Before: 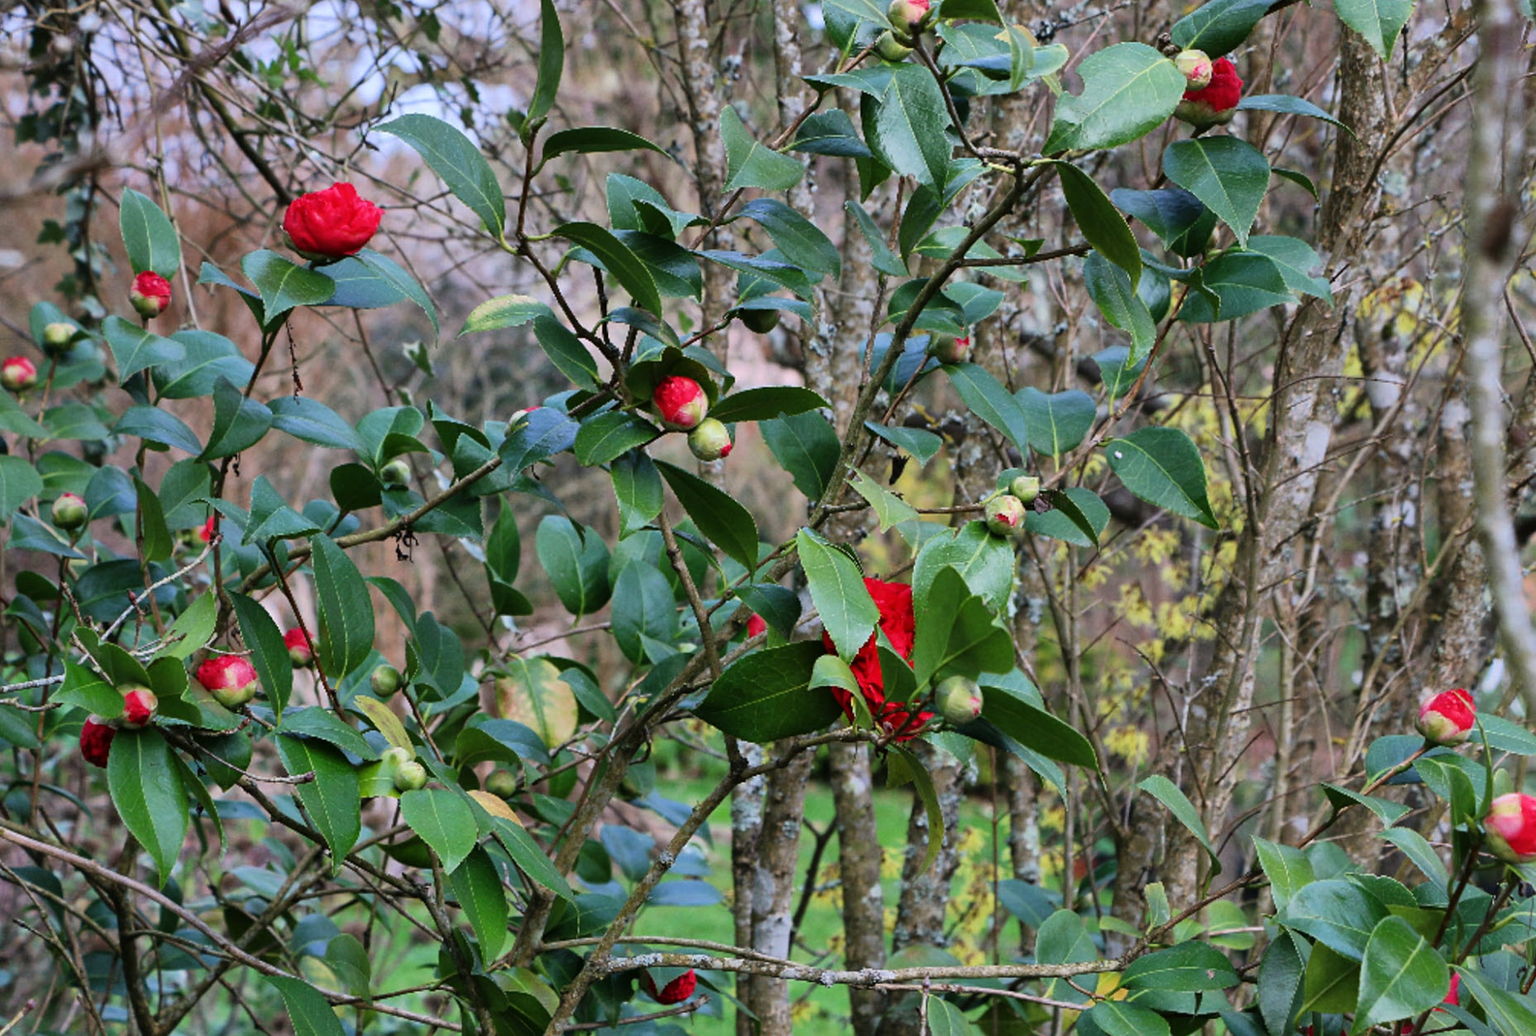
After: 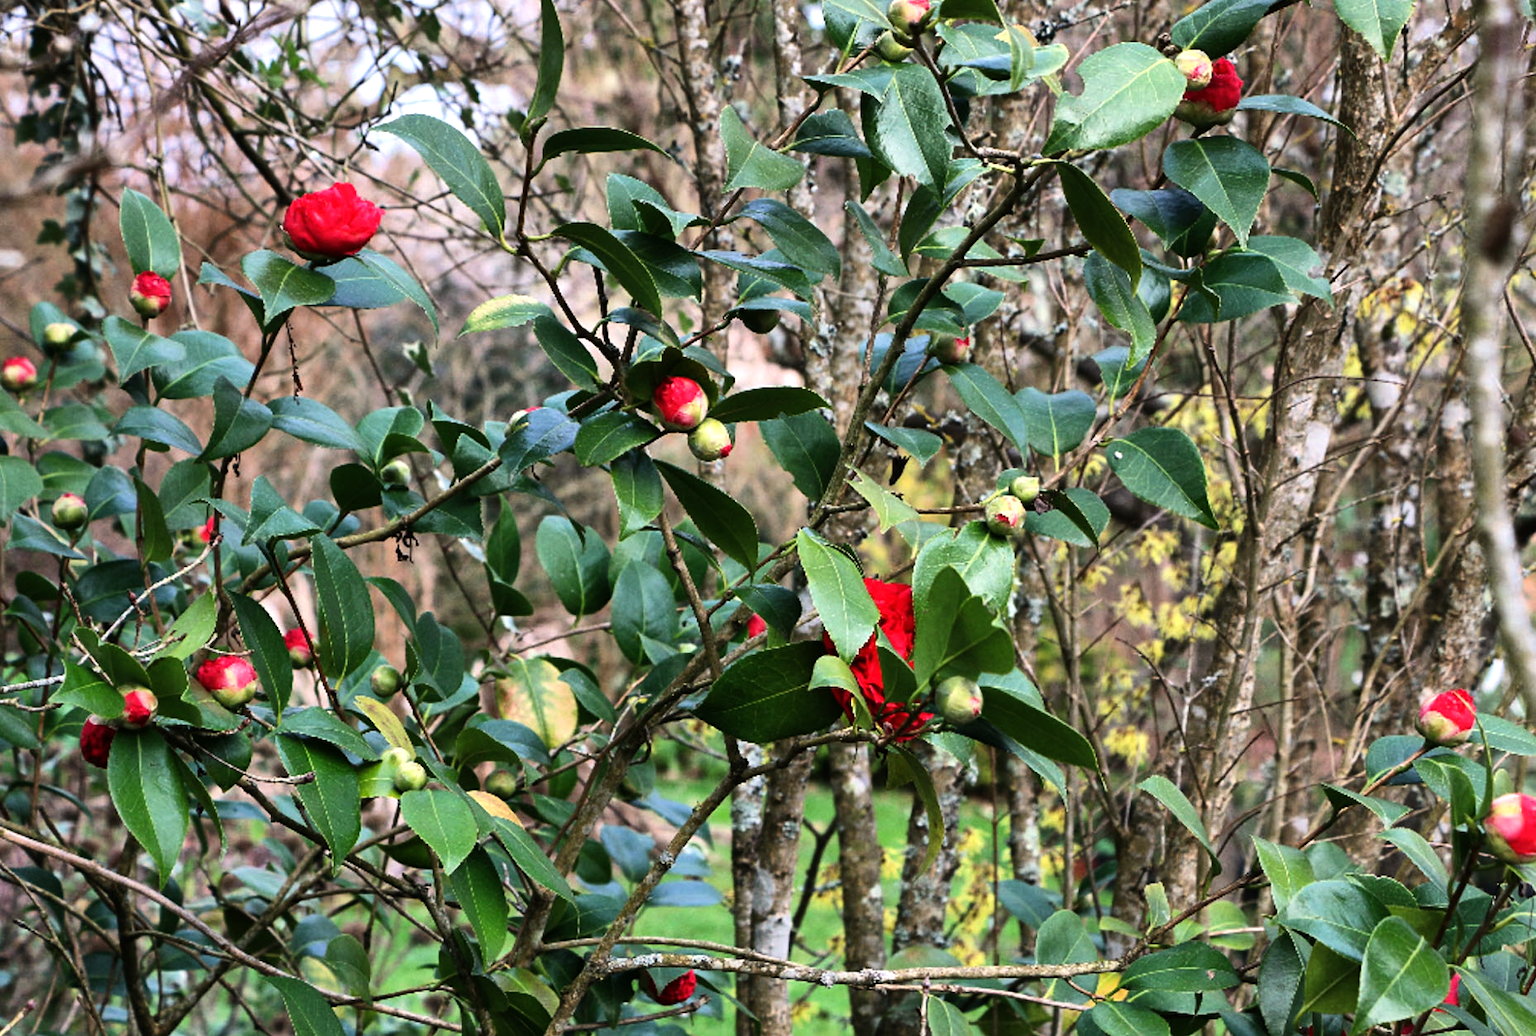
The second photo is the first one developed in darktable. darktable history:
white balance: red 1.045, blue 0.932
tone equalizer: -8 EV -0.75 EV, -7 EV -0.7 EV, -6 EV -0.6 EV, -5 EV -0.4 EV, -3 EV 0.4 EV, -2 EV 0.6 EV, -1 EV 0.7 EV, +0 EV 0.75 EV, edges refinement/feathering 500, mask exposure compensation -1.57 EV, preserve details no
